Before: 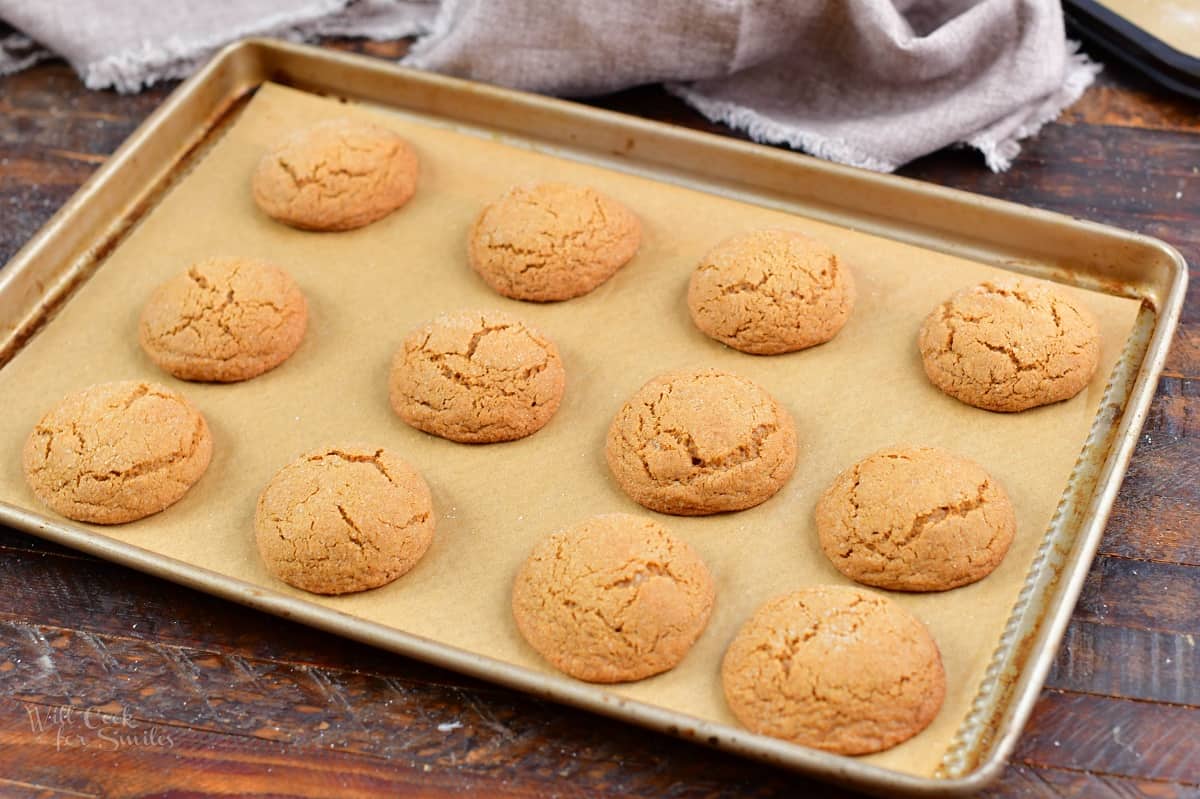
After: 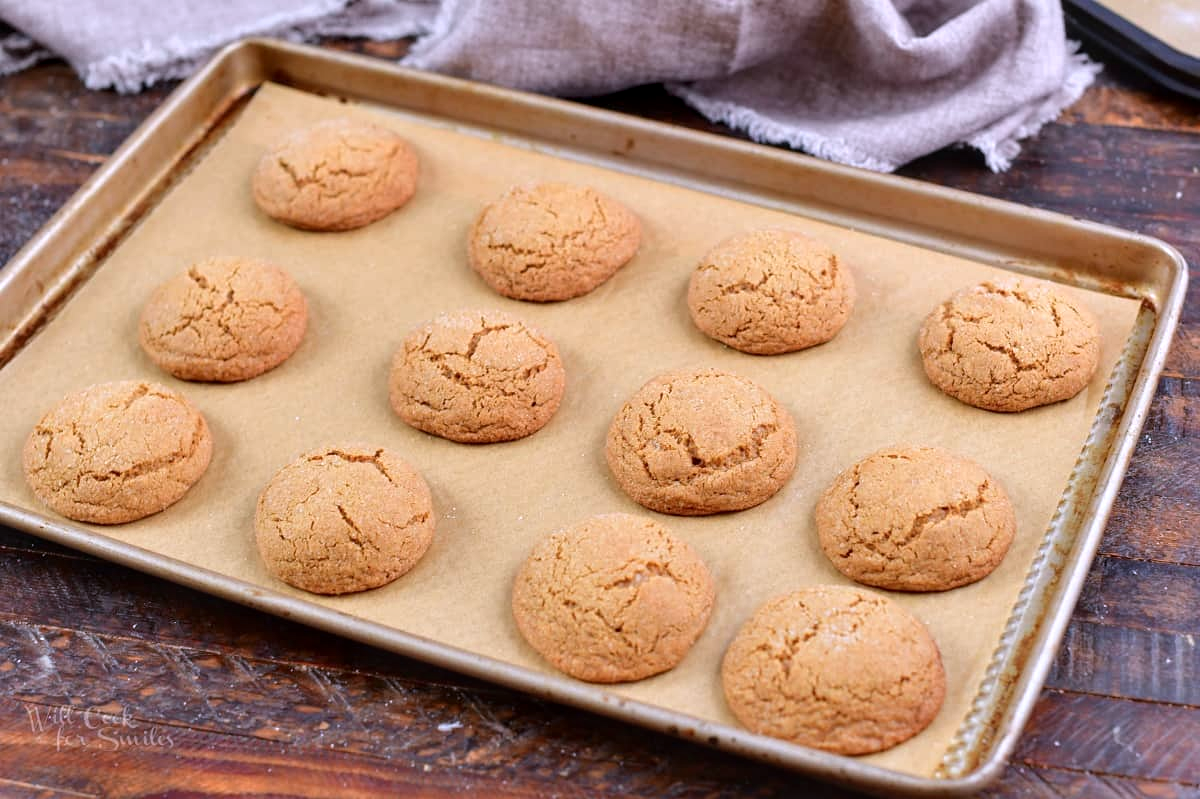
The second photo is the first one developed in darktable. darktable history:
local contrast: on, module defaults
color calibration: illuminant custom, x 0.363, y 0.385, temperature 4528.03 K
